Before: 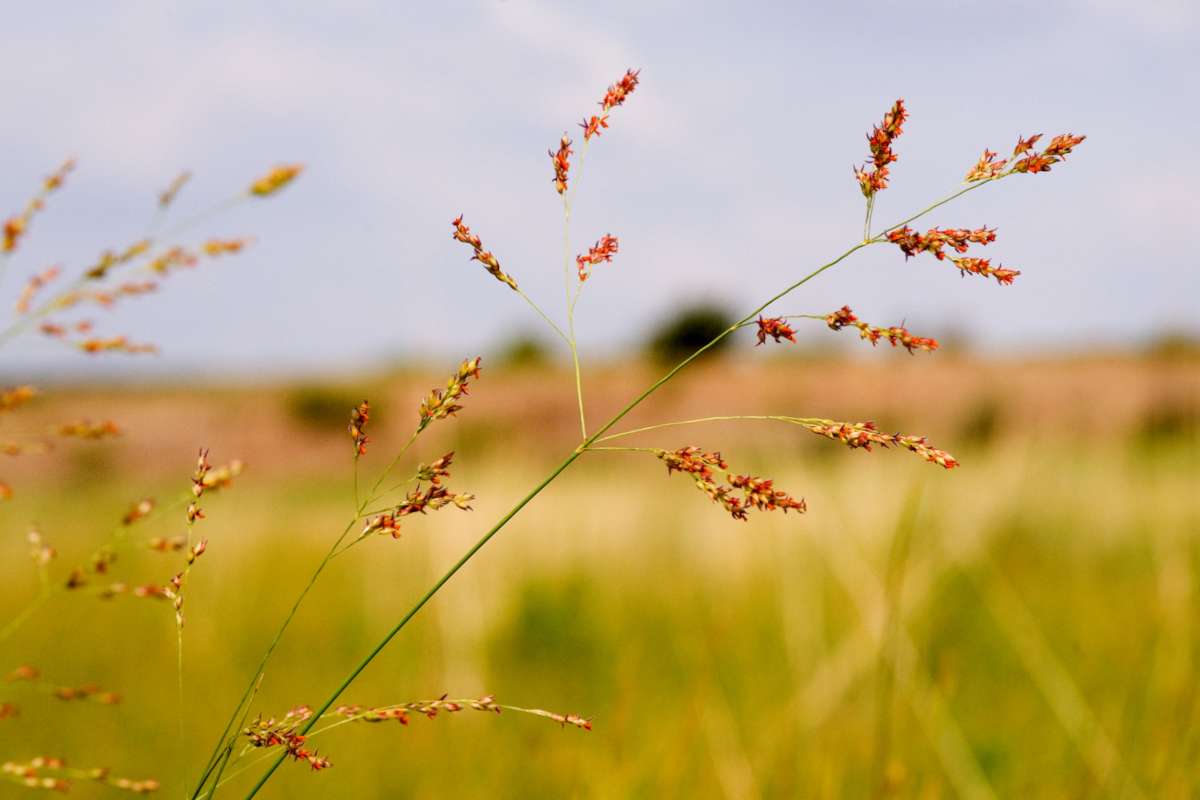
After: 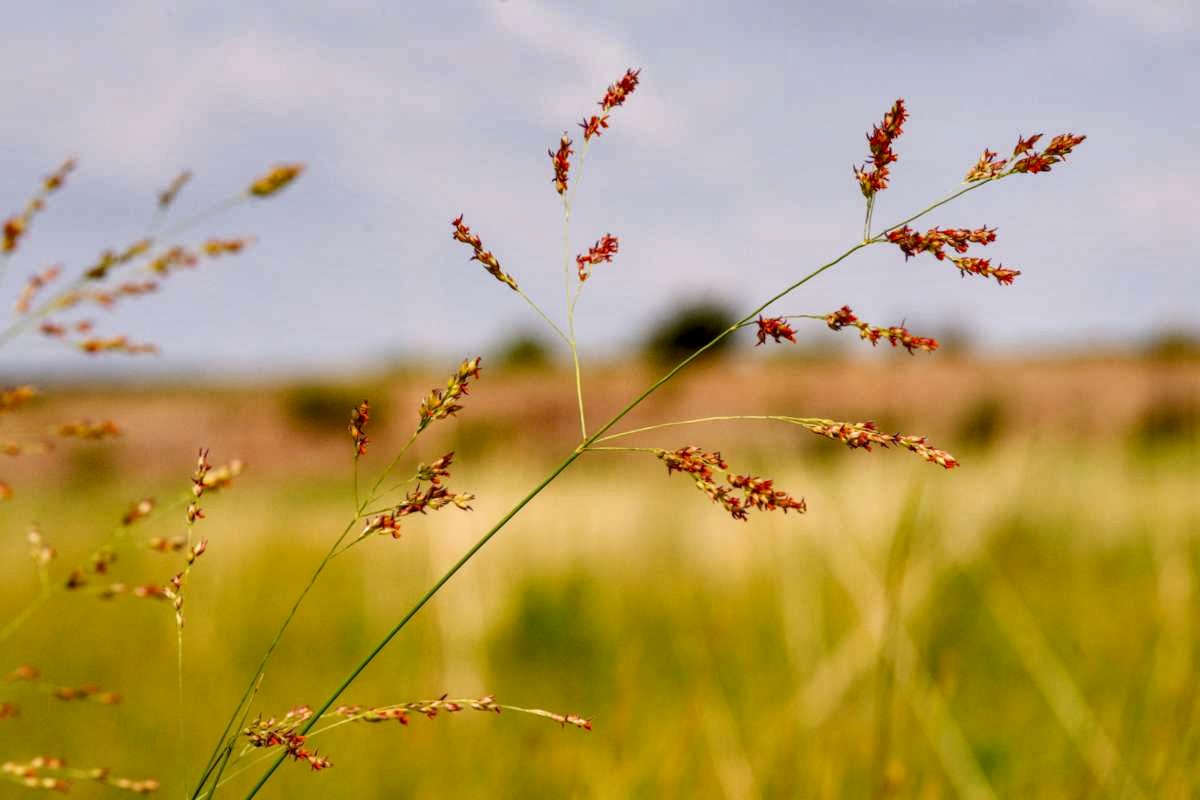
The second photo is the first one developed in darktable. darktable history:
local contrast: on, module defaults
shadows and highlights: shadows 22.09, highlights -48.42, soften with gaussian
tone equalizer: smoothing diameter 24.92%, edges refinement/feathering 7.58, preserve details guided filter
